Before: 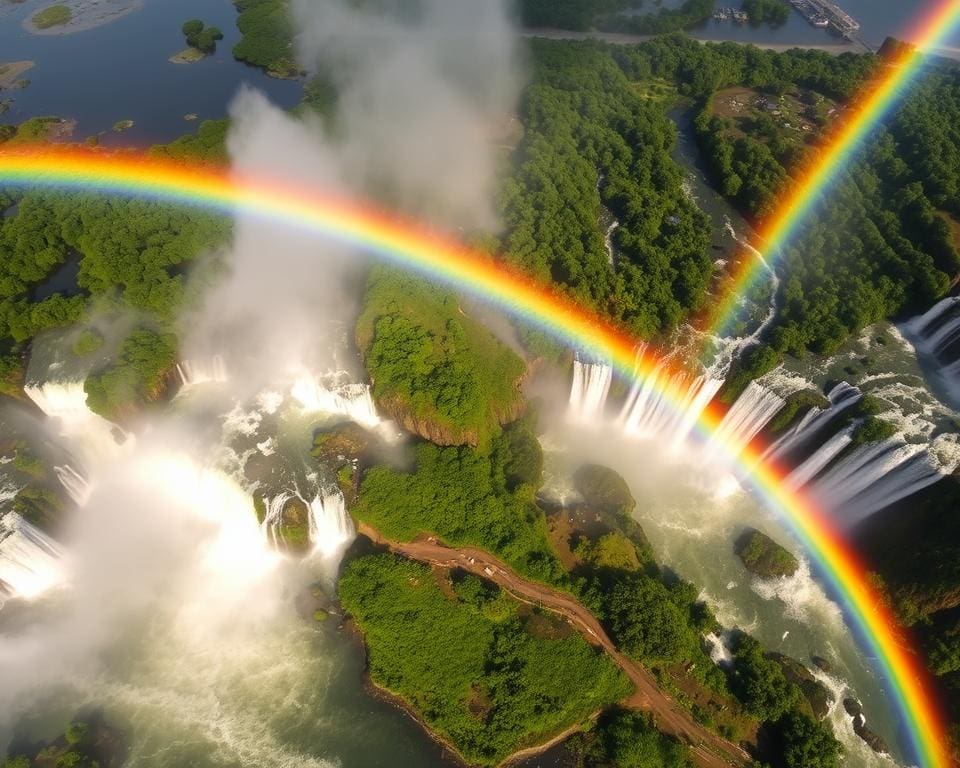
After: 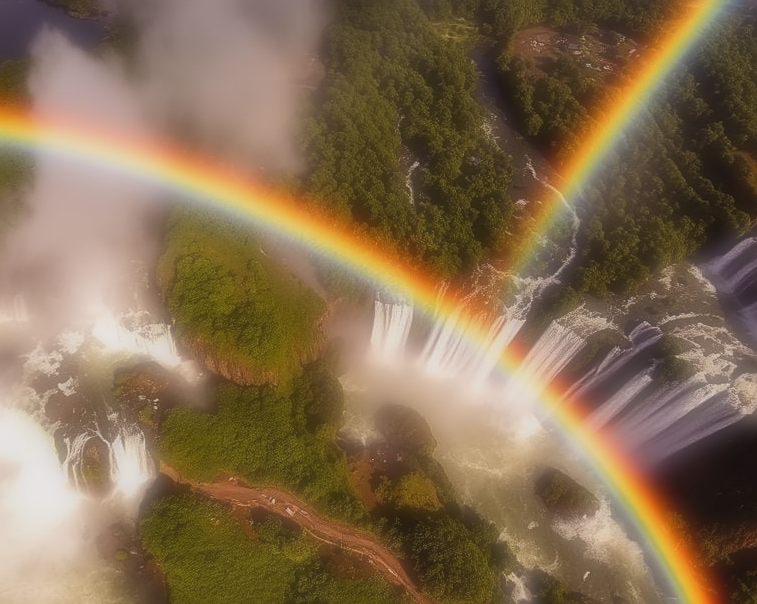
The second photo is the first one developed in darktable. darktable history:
shadows and highlights: soften with gaussian
tone equalizer: -8 EV -0.417 EV, -7 EV -0.389 EV, -6 EV -0.333 EV, -5 EV -0.222 EV, -3 EV 0.222 EV, -2 EV 0.333 EV, -1 EV 0.389 EV, +0 EV 0.417 EV, edges refinement/feathering 500, mask exposure compensation -1.57 EV, preserve details no
sharpen: on, module defaults
exposure: black level correction 0, exposure -0.766 EV, compensate highlight preservation false
crop and rotate: left 20.74%, top 7.912%, right 0.375%, bottom 13.378%
soften: on, module defaults
rgb levels: mode RGB, independent channels, levels [[0, 0.474, 1], [0, 0.5, 1], [0, 0.5, 1]]
local contrast: detail 110%
